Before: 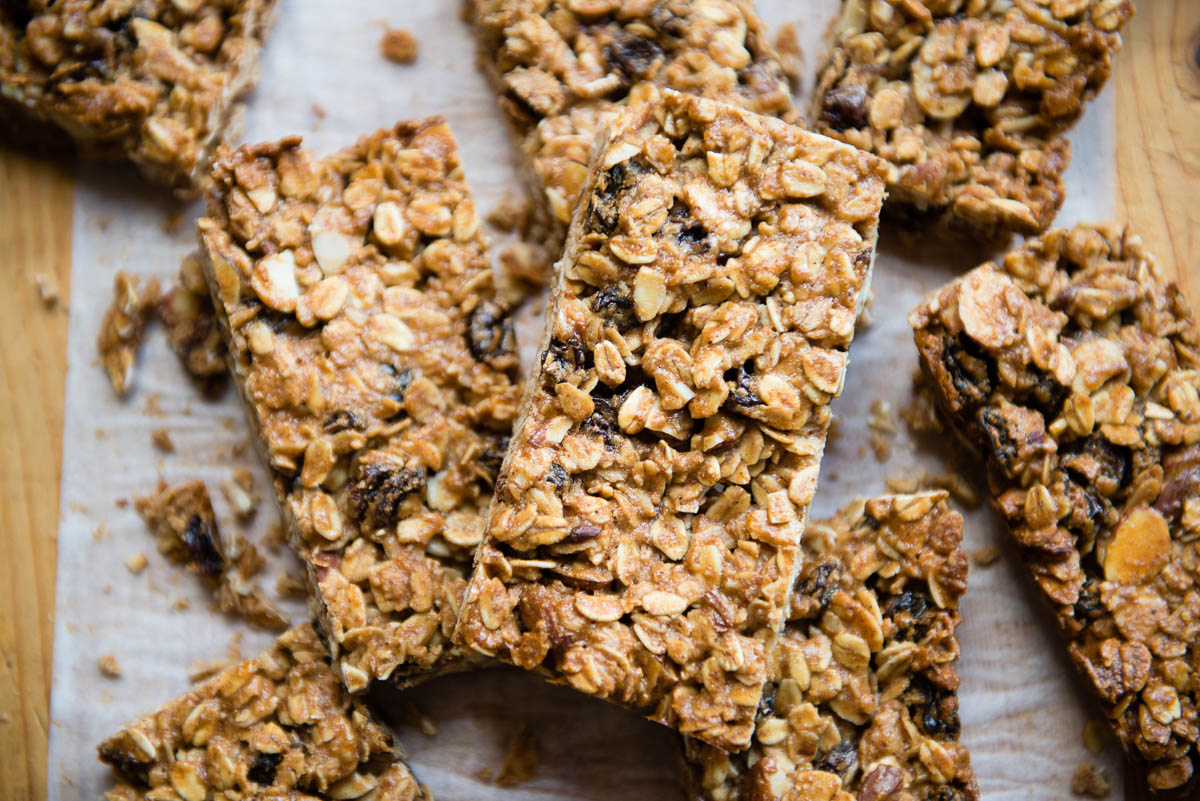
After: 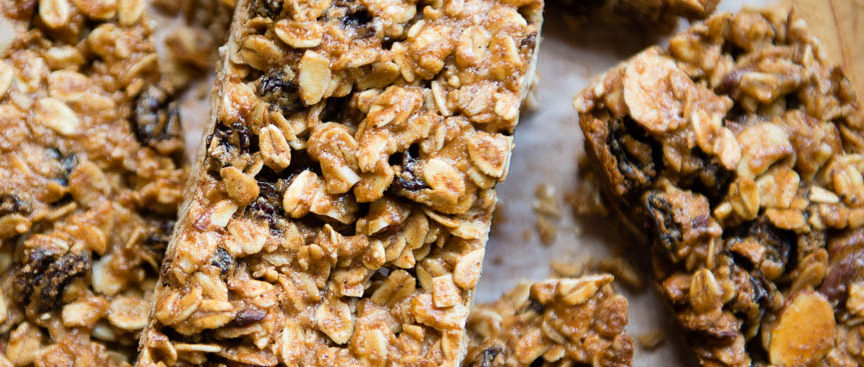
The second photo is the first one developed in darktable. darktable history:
crop and rotate: left 27.938%, top 27.046%, bottom 27.046%
shadows and highlights: shadows 24.5, highlights -78.15, soften with gaussian
